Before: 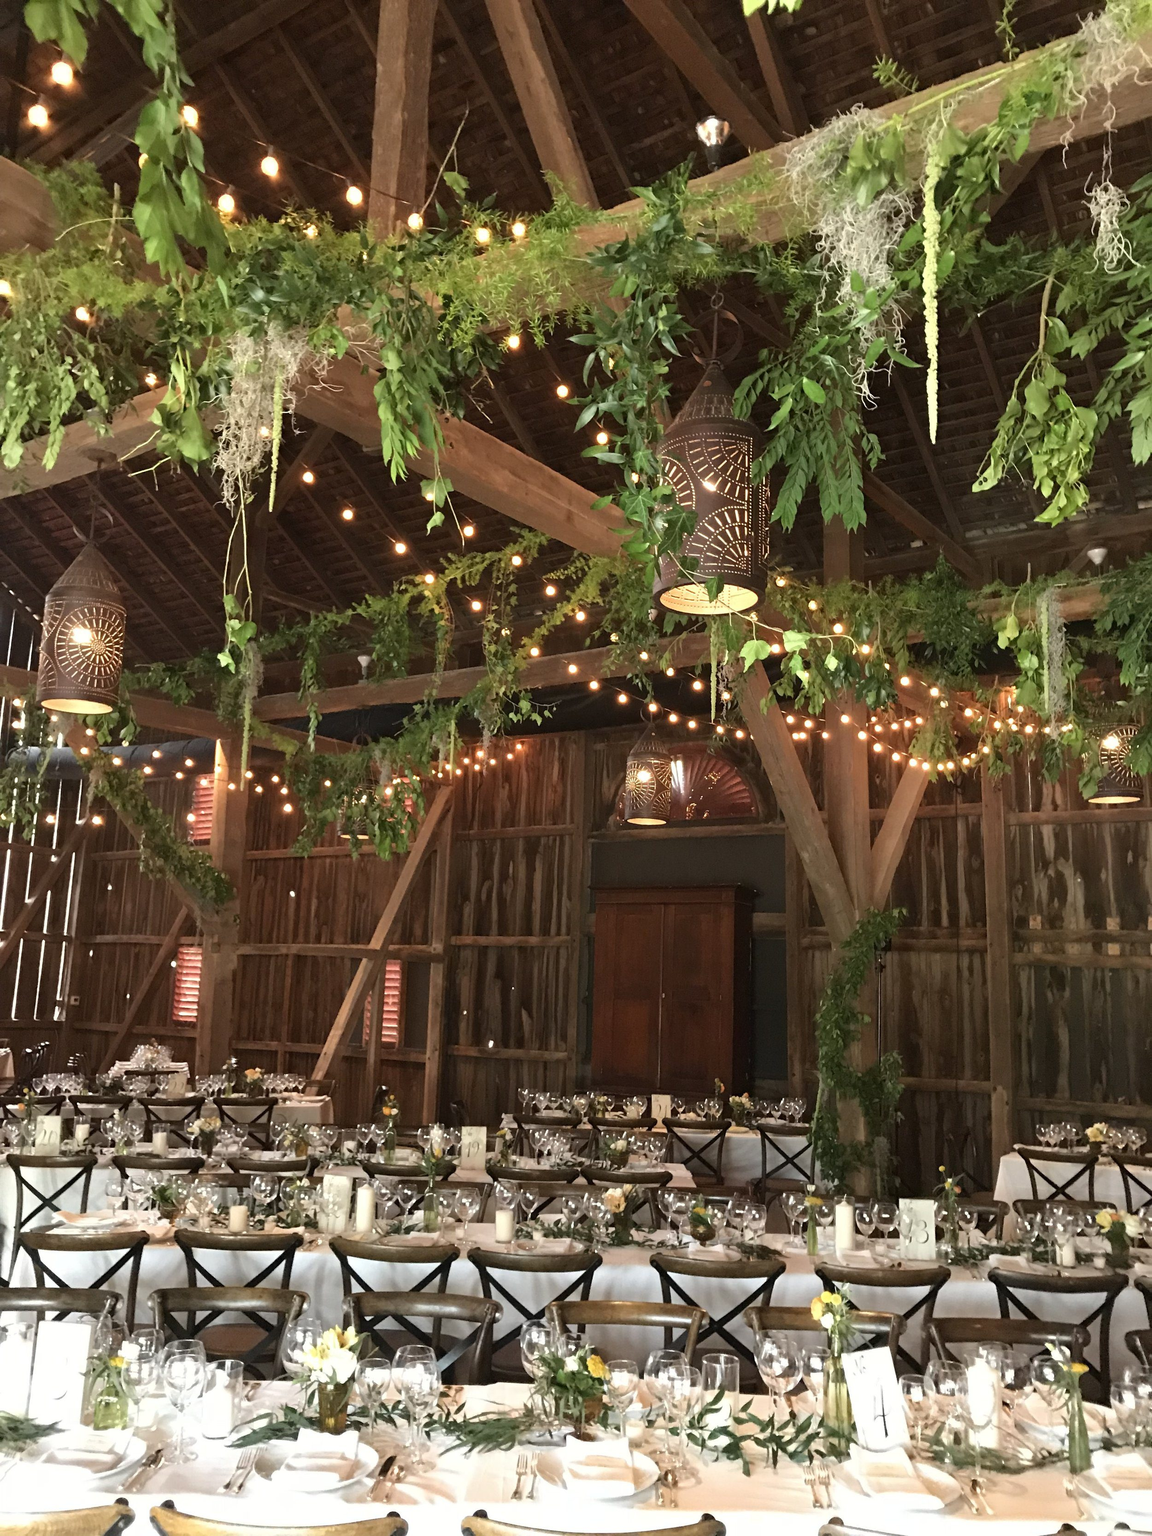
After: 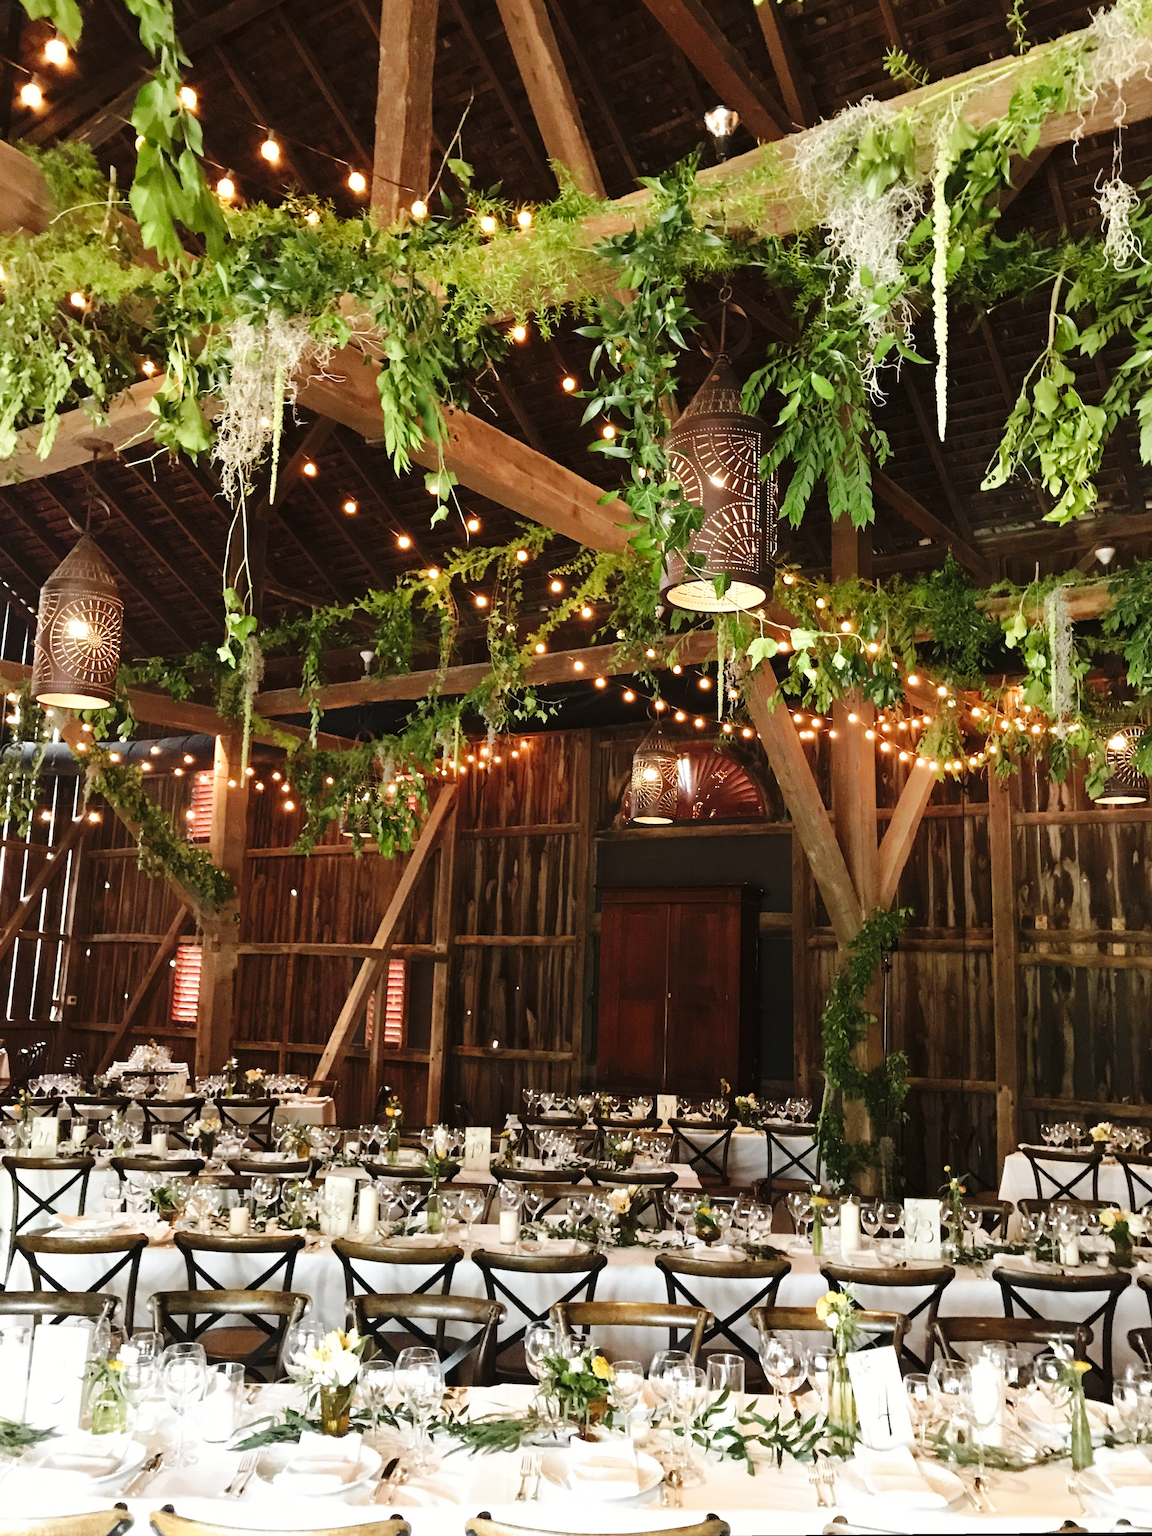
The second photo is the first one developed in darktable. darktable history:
rotate and perspective: rotation 0.174°, lens shift (vertical) 0.013, lens shift (horizontal) 0.019, shear 0.001, automatic cropping original format, crop left 0.007, crop right 0.991, crop top 0.016, crop bottom 0.997
base curve: curves: ch0 [(0, 0) (0.036, 0.025) (0.121, 0.166) (0.206, 0.329) (0.605, 0.79) (1, 1)], preserve colors none
